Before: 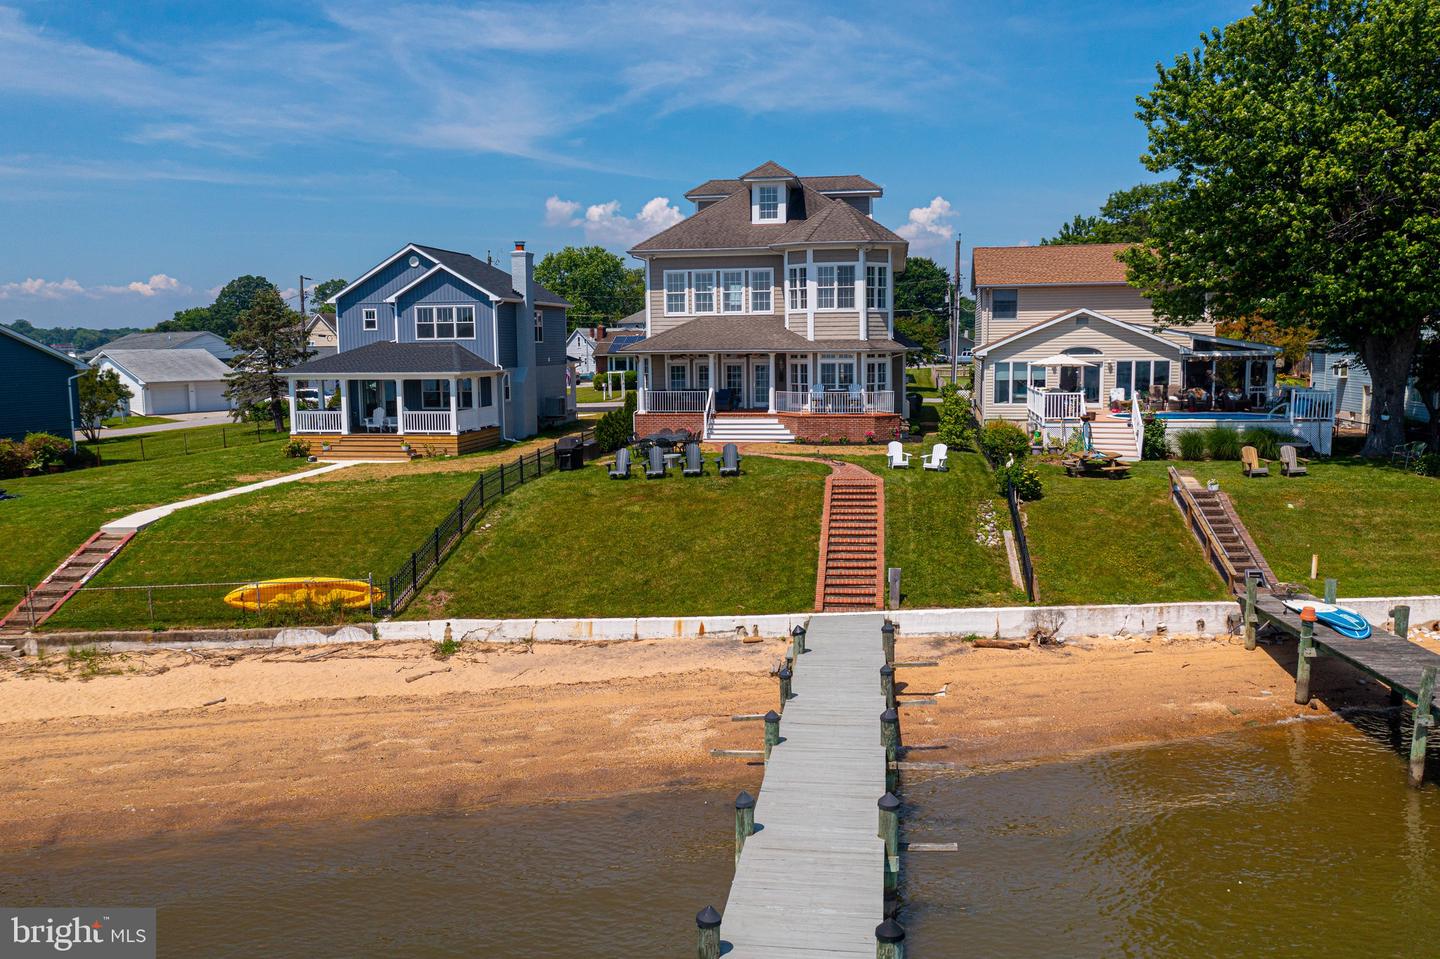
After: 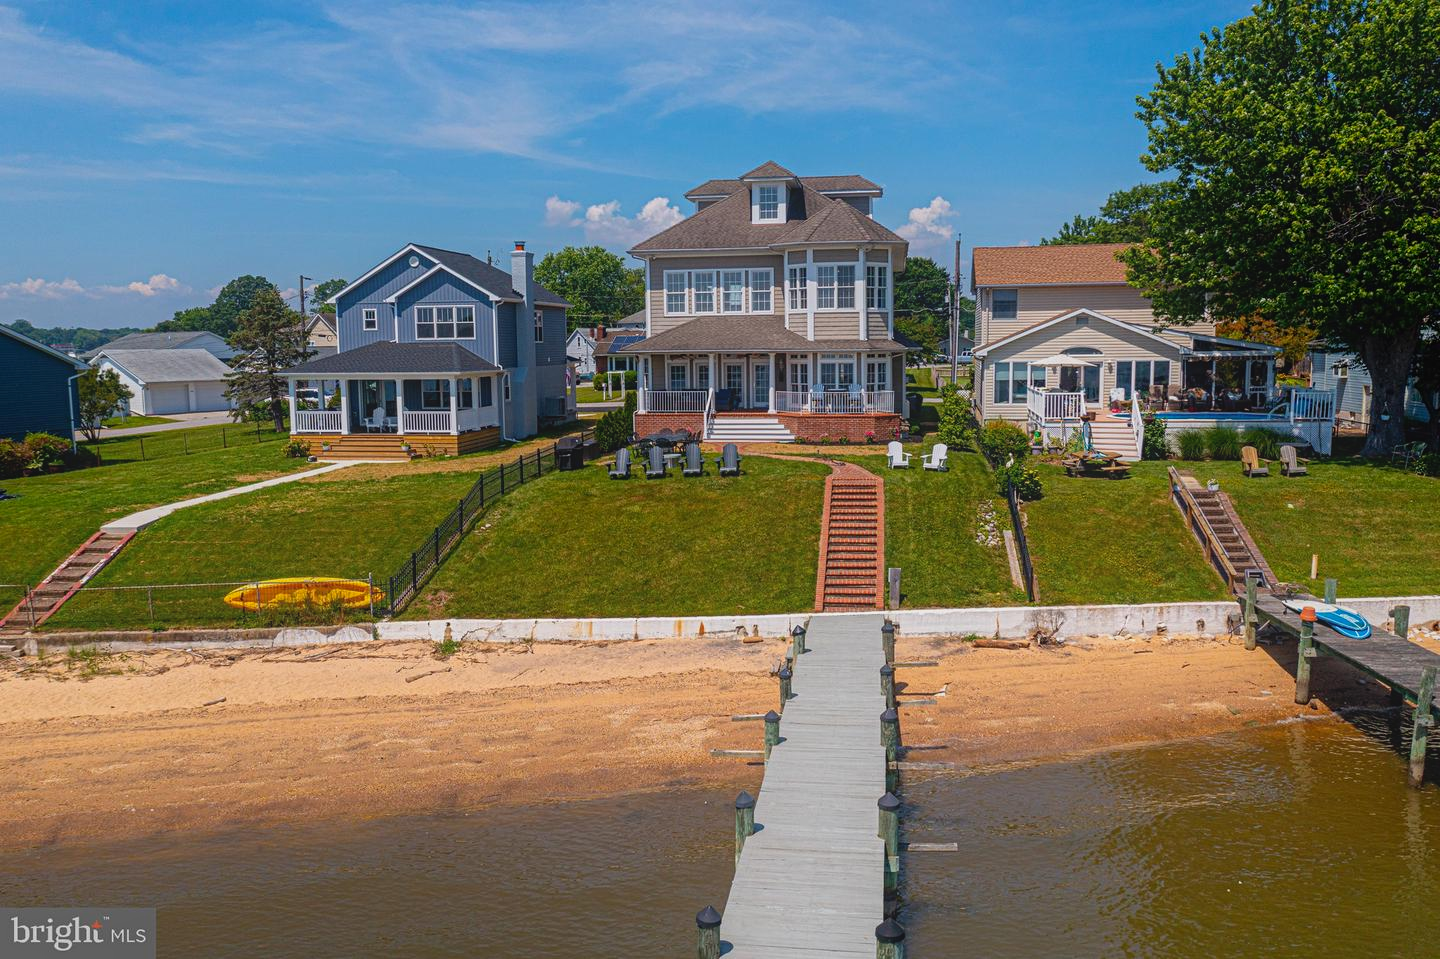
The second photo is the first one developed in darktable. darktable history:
contrast equalizer: y [[0.439, 0.44, 0.442, 0.457, 0.493, 0.498], [0.5 ×6], [0.5 ×6], [0 ×6], [0 ×6]]
